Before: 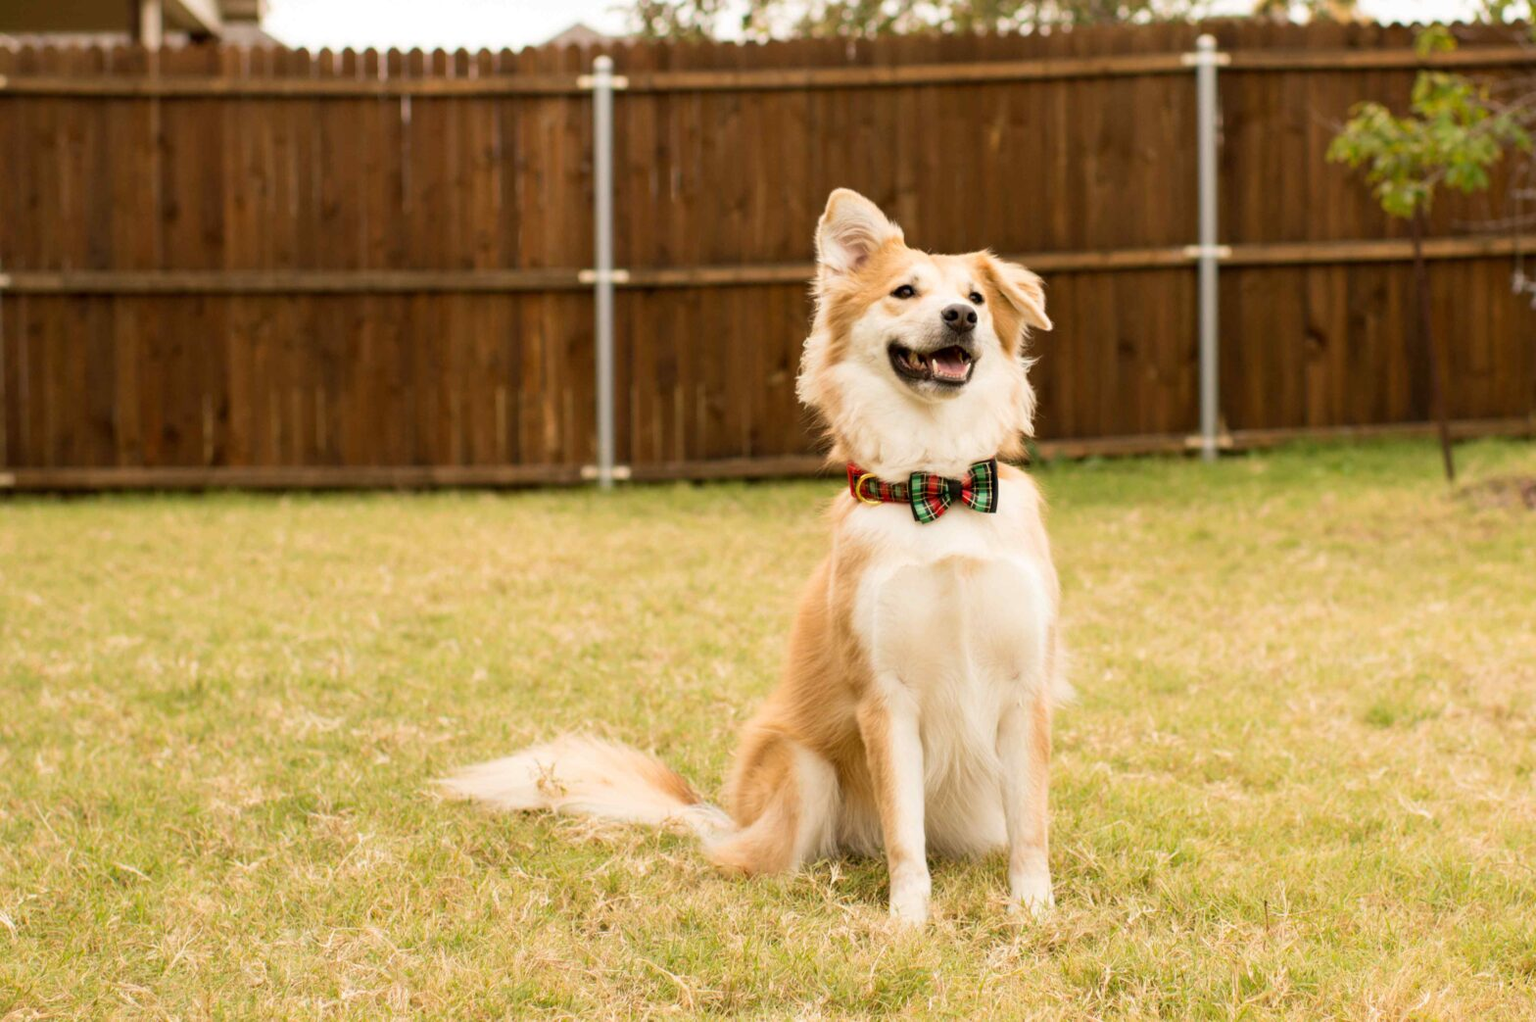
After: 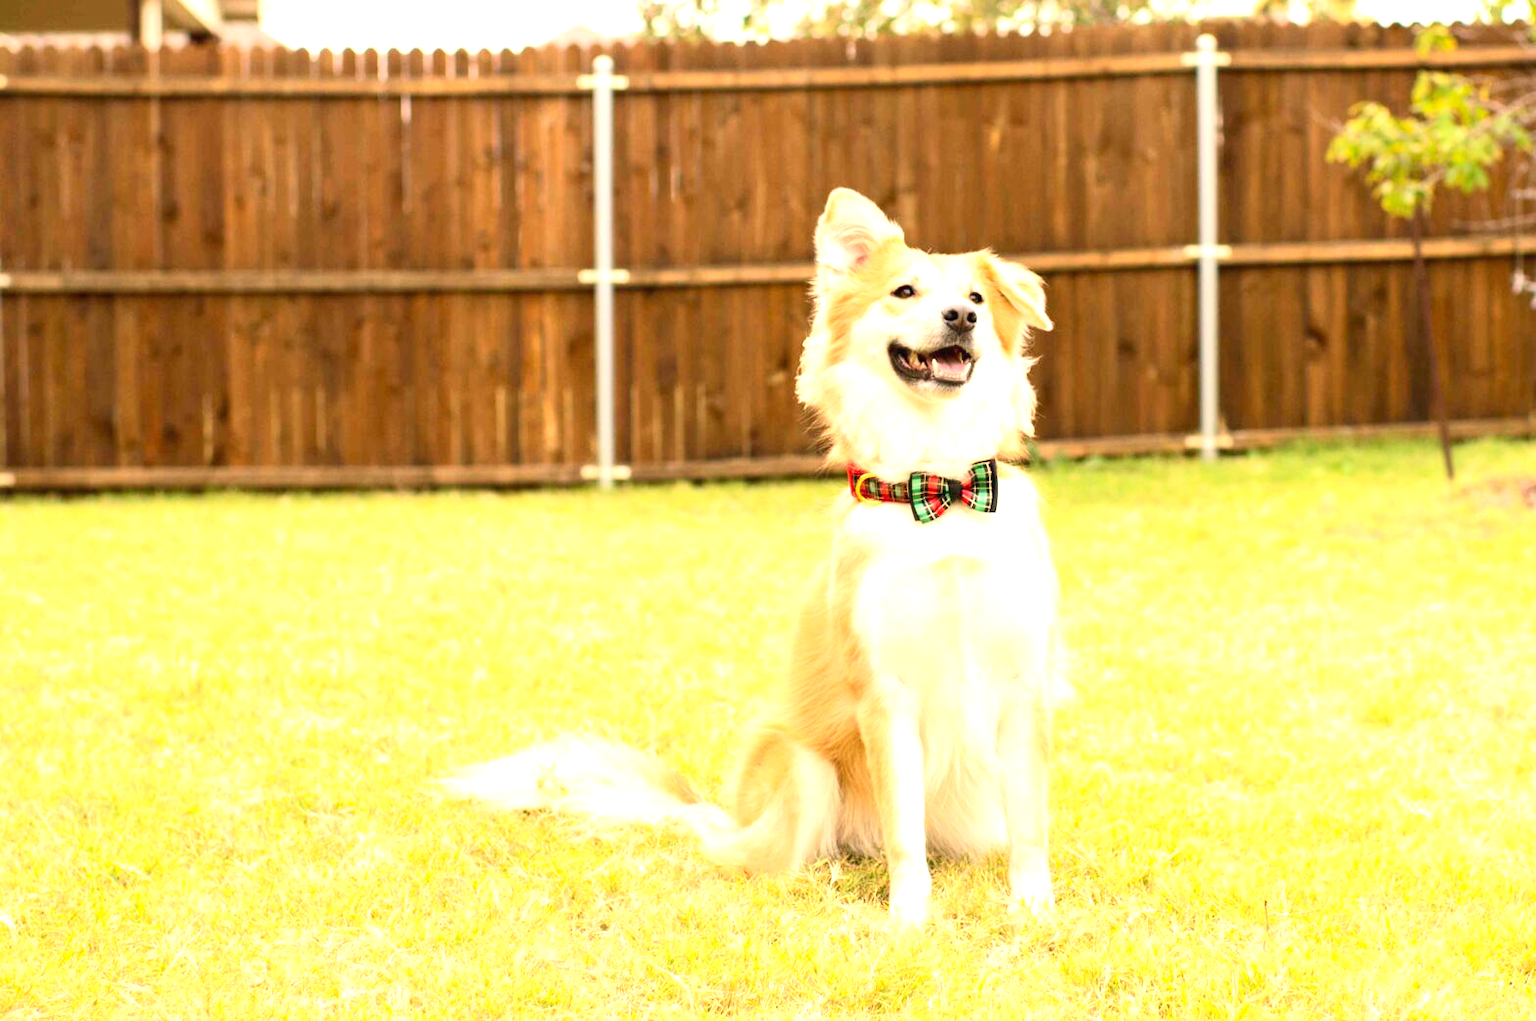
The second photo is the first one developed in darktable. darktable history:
exposure: black level correction 0, exposure 1.2 EV, compensate exposure bias true, compensate highlight preservation false
contrast brightness saturation: contrast 0.2, brightness 0.15, saturation 0.14
